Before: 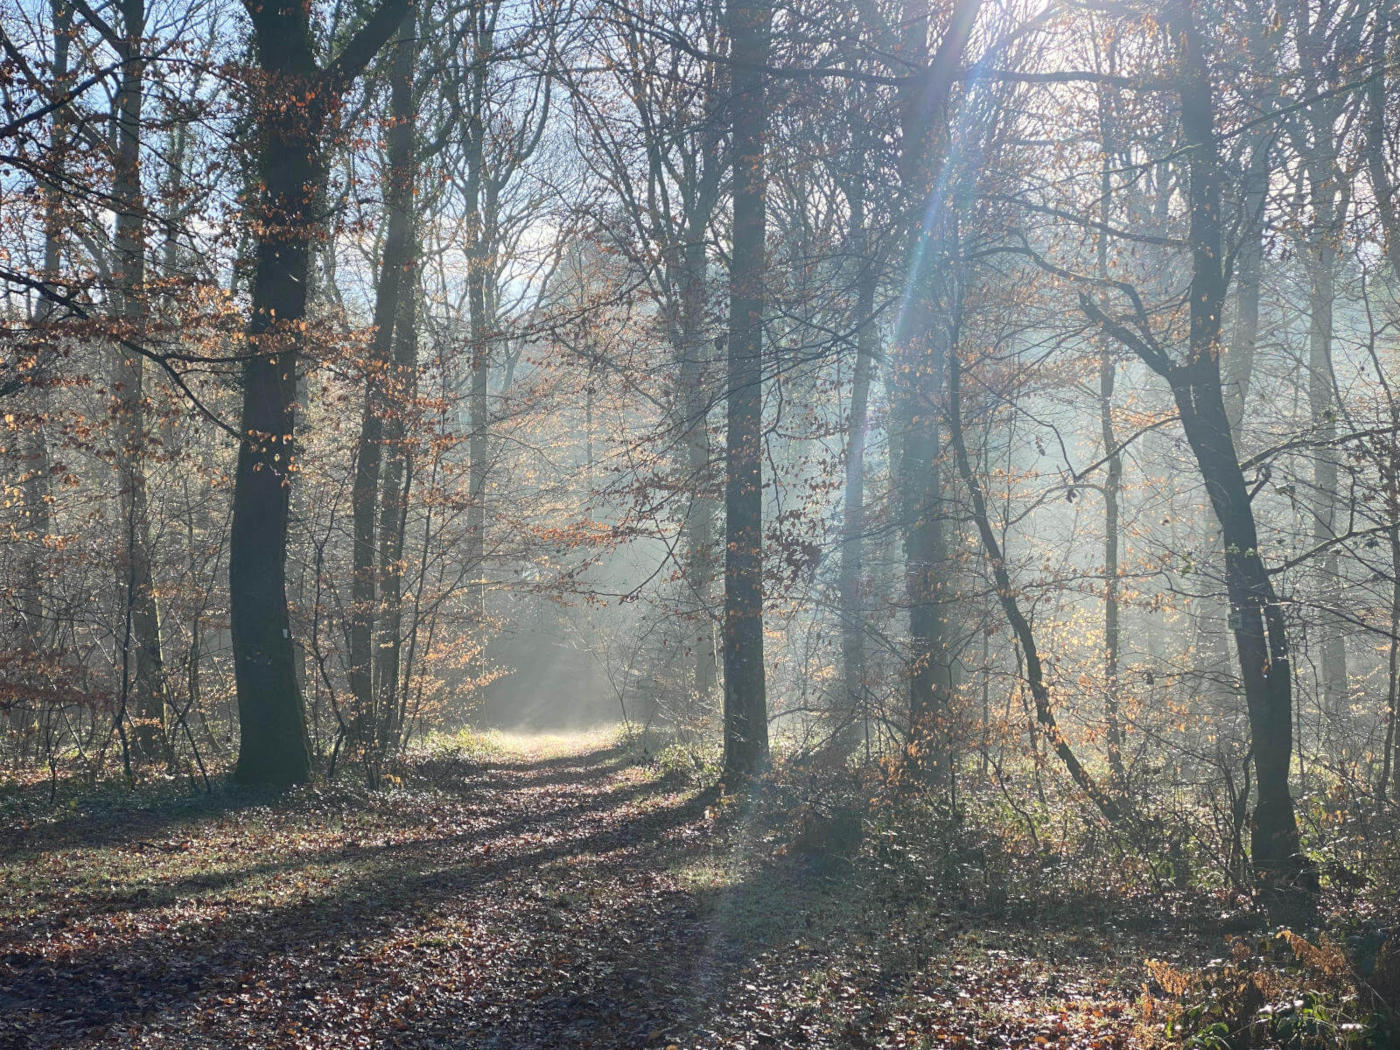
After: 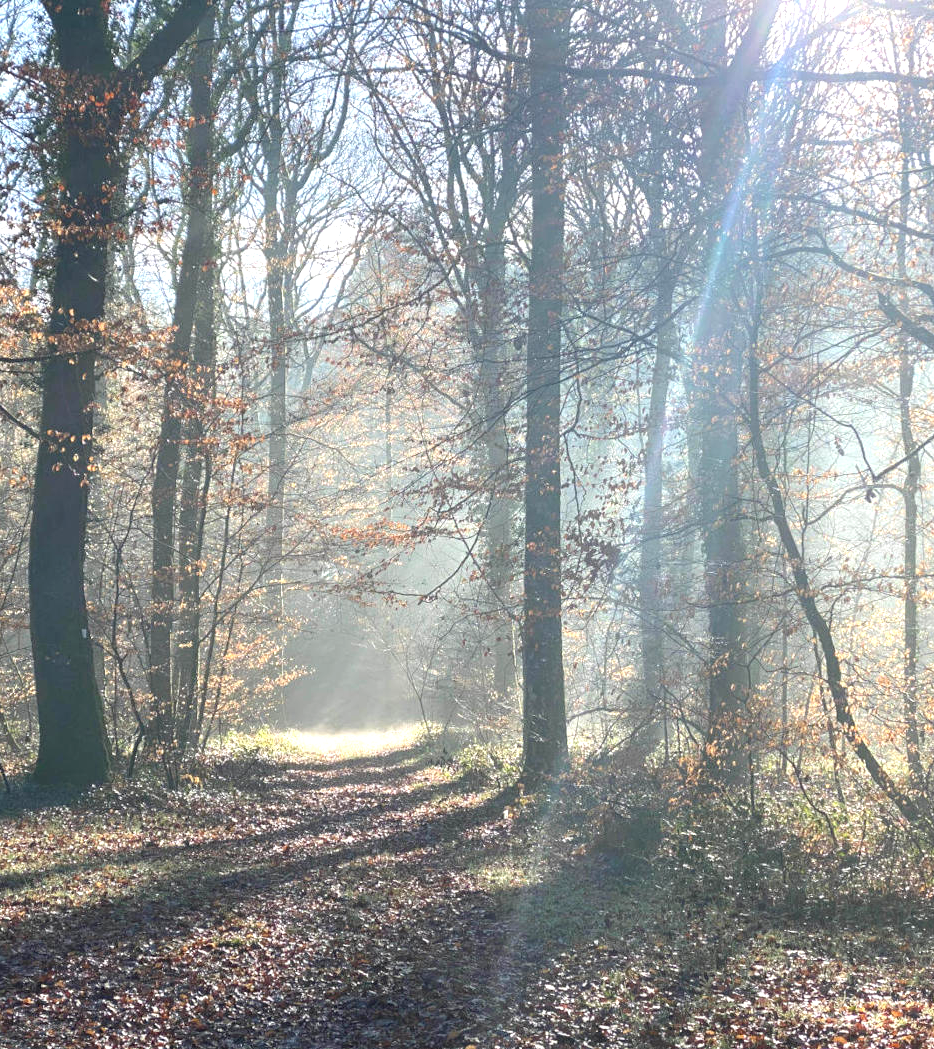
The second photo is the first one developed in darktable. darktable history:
crop and rotate: left 14.472%, right 18.748%
tone equalizer: edges refinement/feathering 500, mask exposure compensation -1.57 EV, preserve details no
exposure: black level correction 0, exposure 0.696 EV, compensate highlight preservation false
